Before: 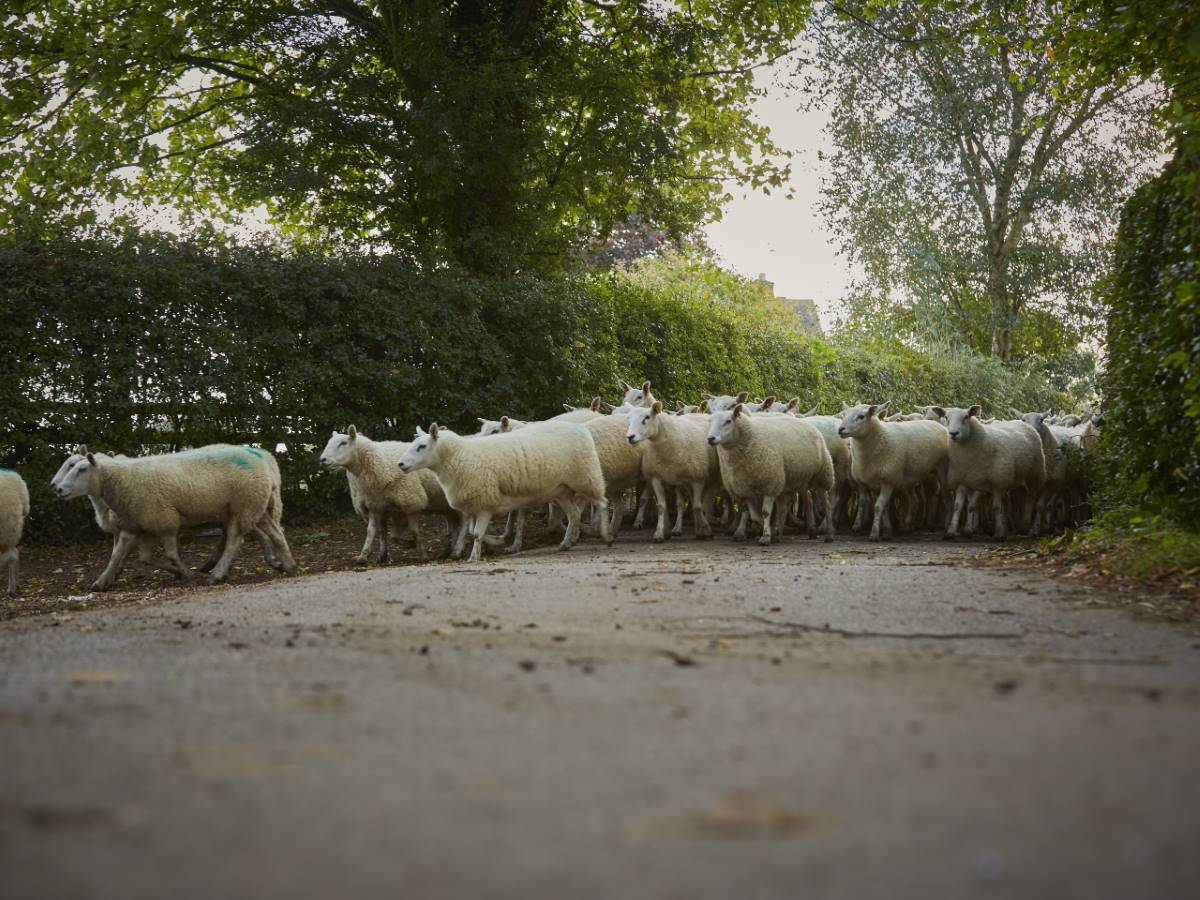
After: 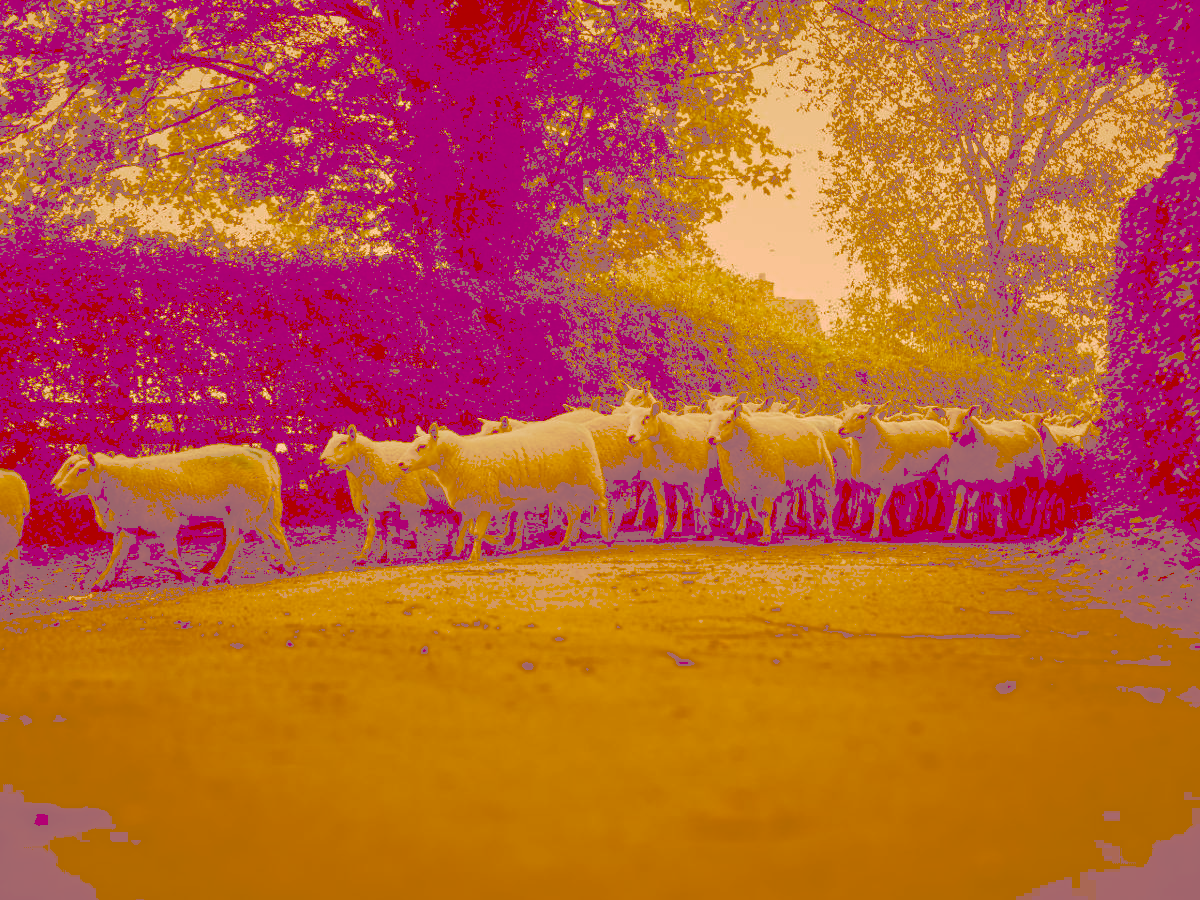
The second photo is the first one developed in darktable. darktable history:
tone curve: curves: ch0 [(0, 0) (0.003, 0.453) (0.011, 0.457) (0.025, 0.457) (0.044, 0.463) (0.069, 0.464) (0.1, 0.471) (0.136, 0.475) (0.177, 0.481) (0.224, 0.486) (0.277, 0.496) (0.335, 0.515) (0.399, 0.544) (0.468, 0.577) (0.543, 0.621) (0.623, 0.67) (0.709, 0.73) (0.801, 0.788) (0.898, 0.848) (1, 1)], preserve colors none
color look up table: target L [95.65, 91.38, 86.29, 85.45, 84.02, 75.06, 74.61, 67.7, 63.68, 59.46, 47.21, 45.2, 27.13, 78.34, 76.66, 68.44, 67.82, 64.26, 51.32, 50.76, 38.83, 34.89, 30.51, 27.64, 25.45, 21.91, 96.19, 90.64, 79.47, 76.08, 82.56, 77.87, 61.35, 59.53, 57.19, 52.7, 61.7, 74.91, 47.52, 38.26, 28.59, 48.77, 29.92, 23.45, 88.37, 78.45, 71.51, 54.49, 23.49], target a [12.14, 12.56, -8.165, -0.2, -6.744, -10.88, 8.039, 24.55, -1.202, 7.211, 19.21, 34.02, 64.67, 27.89, 25.77, 47.98, 36.81, 45.05, 81.37, 40.8, 58.86, 85.64, 83.9, 78.6, 74.6, 68.09, 14.07, 20.12, 30.18, 22.65, 23.52, 36.51, 28.42, 68.81, 41.6, 78.06, 36.42, 34.92, 41.86, 76.17, 69.03, 63.52, 78.74, 70.92, 2.729, 12.34, 25.23, 27.63, 70.8], target b [57.49, 93.88, 51.19, 146.7, 144.19, 128.72, 127.73, 116.14, 109.44, 102, 81.16, 77.61, 46.56, 60.02, 131.55, 117.07, 116.25, 110.44, 88.19, 87.25, 66.69, 59.86, 52.38, 47.39, 43.66, 37.57, 26.05, 23.03, 31.71, 42.22, 15.25, 8.032, 104.99, 29.77, 97.79, 90.09, 36.85, 5.433, 81.33, 65.47, 49.01, 1.38, 51.01, 40.2, 23.14, 51.31, 20.9, 93.16, 40.25], num patches 49
